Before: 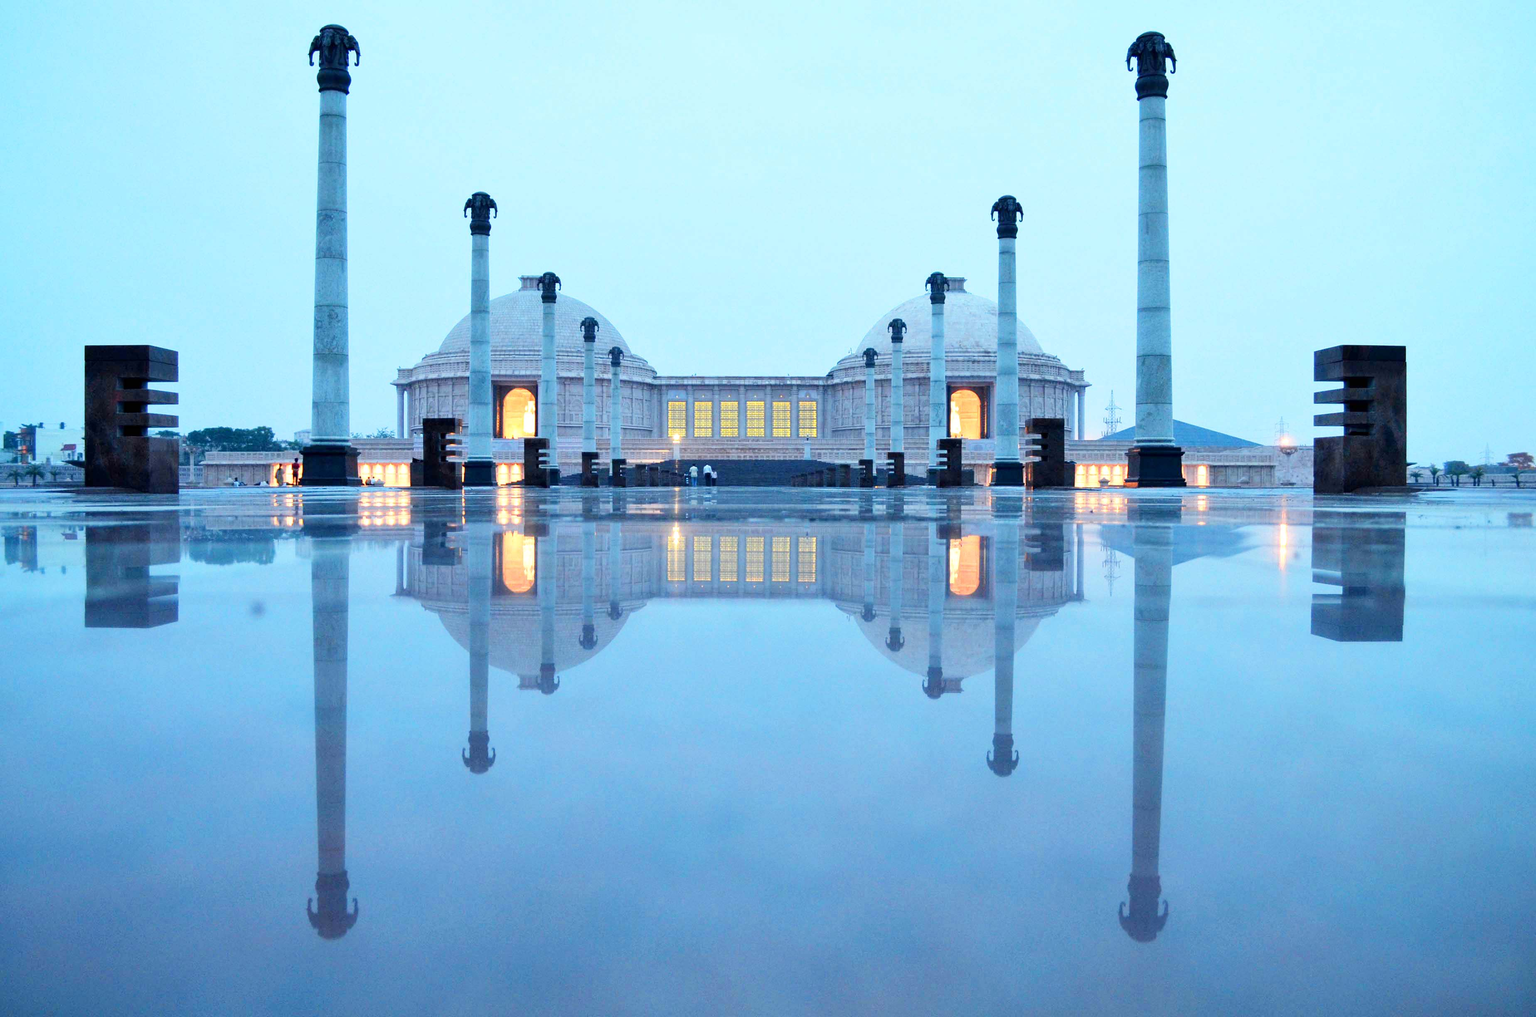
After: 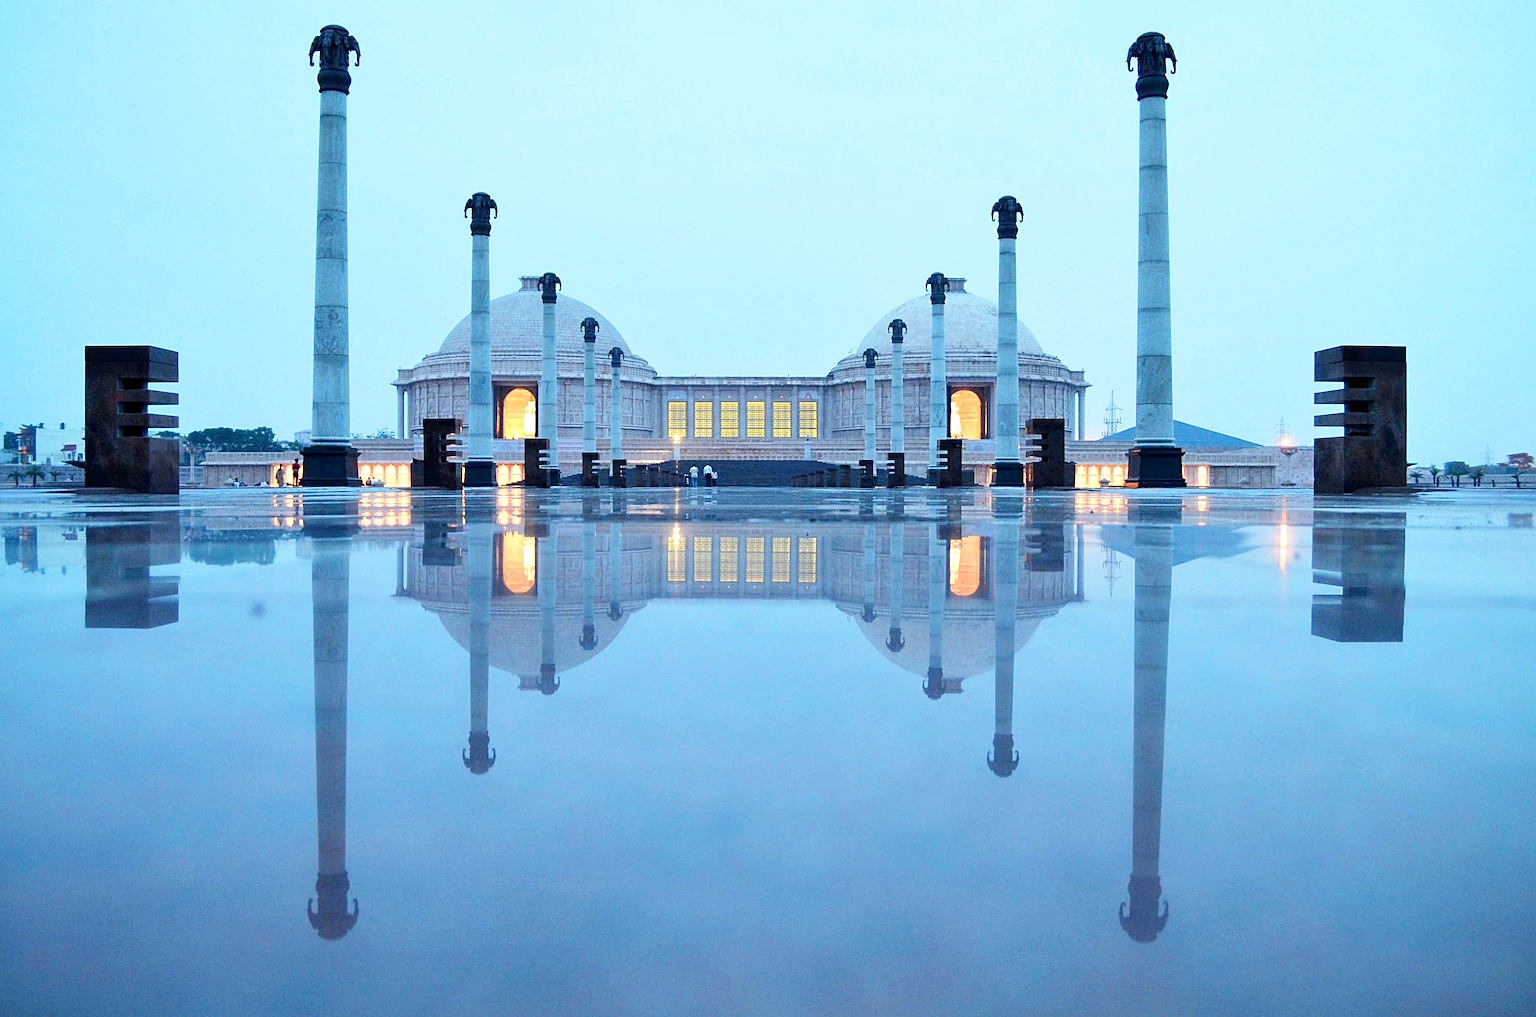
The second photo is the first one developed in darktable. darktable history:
sharpen: radius 3.125
tone equalizer: on, module defaults
